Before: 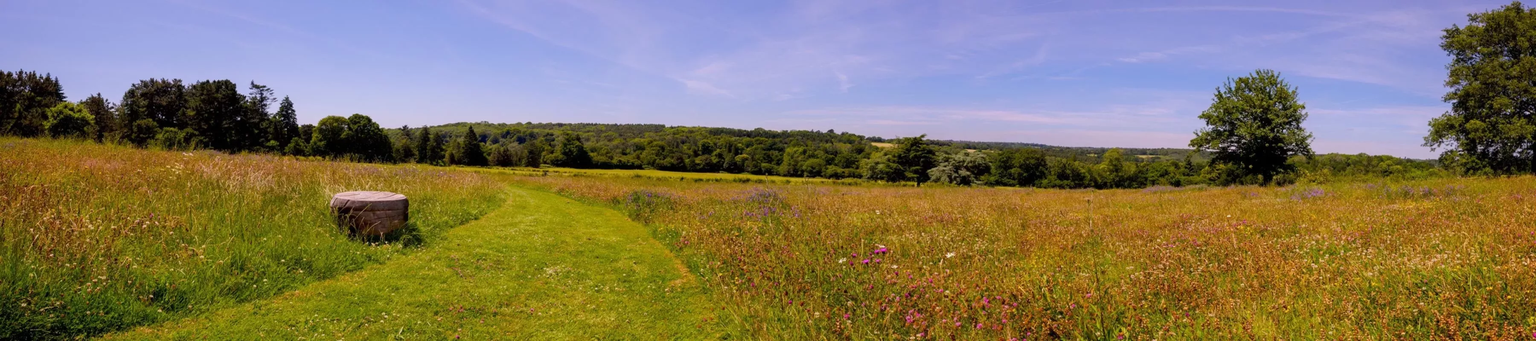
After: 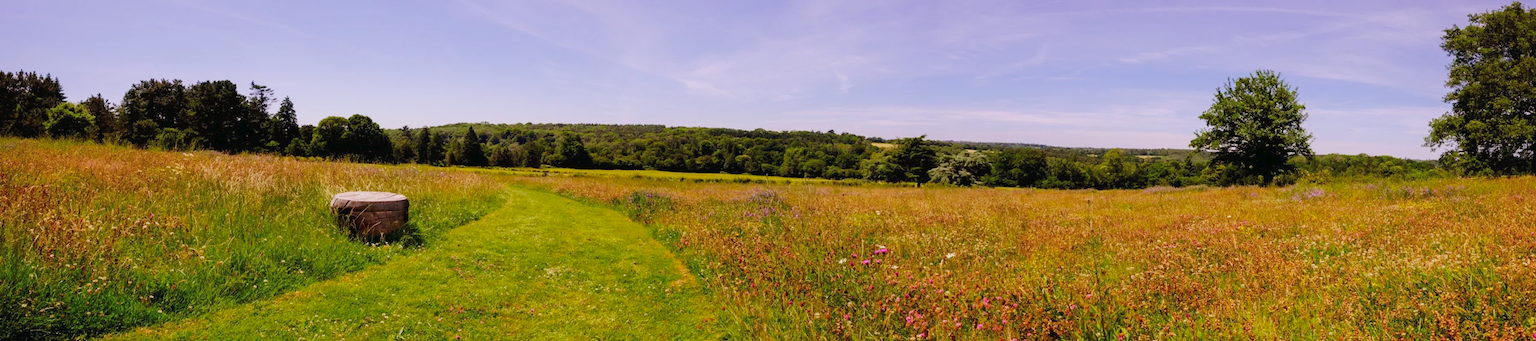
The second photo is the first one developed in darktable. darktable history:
tone curve: curves: ch0 [(0, 0) (0.003, 0.02) (0.011, 0.023) (0.025, 0.028) (0.044, 0.045) (0.069, 0.063) (0.1, 0.09) (0.136, 0.122) (0.177, 0.166) (0.224, 0.223) (0.277, 0.297) (0.335, 0.384) (0.399, 0.461) (0.468, 0.549) (0.543, 0.632) (0.623, 0.705) (0.709, 0.772) (0.801, 0.844) (0.898, 0.91) (1, 1)], preserve colors none
color look up table: target L [93.54, 89.55, 88.99, 88.02, 73.59, 65.52, 66, 64.76, 55.34, 44.62, 28.21, 23.25, 3.373, 200.99, 85.73, 77.24, 73.12, 61.08, 59.39, 57.73, 53.04, 48.91, 41.16, 34.12, 33.16, 27.56, 95.52, 80.85, 77.95, 67.95, 70.39, 55.39, 56.82, 66.47, 55.19, 47.19, 43.57, 37.62, 40.29, 35.19, 15.11, 5.233, 91.09, 83.19, 77.98, 63.92, 60.7, 38.52, 34.37], target a [-24.35, -17.43, -50.6, -57.41, -46.65, -25.04, -69.8, -33.05, -39.13, -41.42, -24.06, -23.47, -6.555, 0, 14.08, 10.65, 27.34, 0.707, 48.46, 65.26, 68.09, 26.01, 28.03, 22.99, 45.47, 40.22, 1.467, 16.98, 21.21, 50.93, 43.45, 11.45, 76.44, 62.08, 15.61, 17.26, 66.28, 42.1, 53.44, 38.76, 22.65, 17.42, -10.54, -46.72, -30.61, -11.65, -13.91, -2.59, -6.158], target b [25.73, 71.46, 64.66, 16.27, 6.501, 63.64, 61.47, 34.84, 9.251, 39.68, 29.33, 27.26, 3.081, -0.001, 7.734, 78.97, 52.26, 30.26, 17.03, 22.69, 54.24, 34.23, 41.72, 22.73, 12.41, 34.65, 0.555, -10.96, -26.1, -17.91, -41.11, -36.7, -21.41, -46.83, 0.588, -56.46, -0.403, -13.1, -40.03, -67.06, -34.23, -3.87, -4.908, -17.26, -30.83, -15.96, -46.09, -29.1, 1.324], num patches 49
